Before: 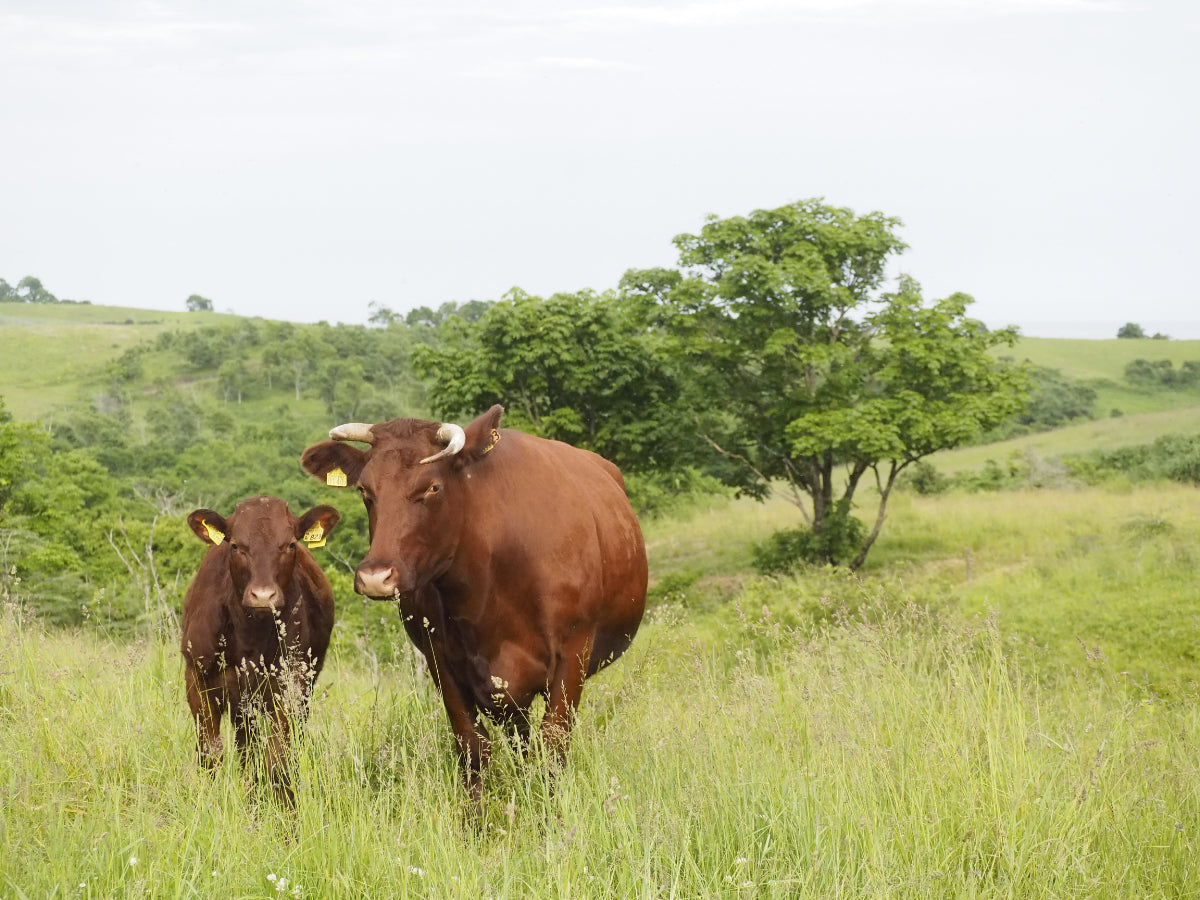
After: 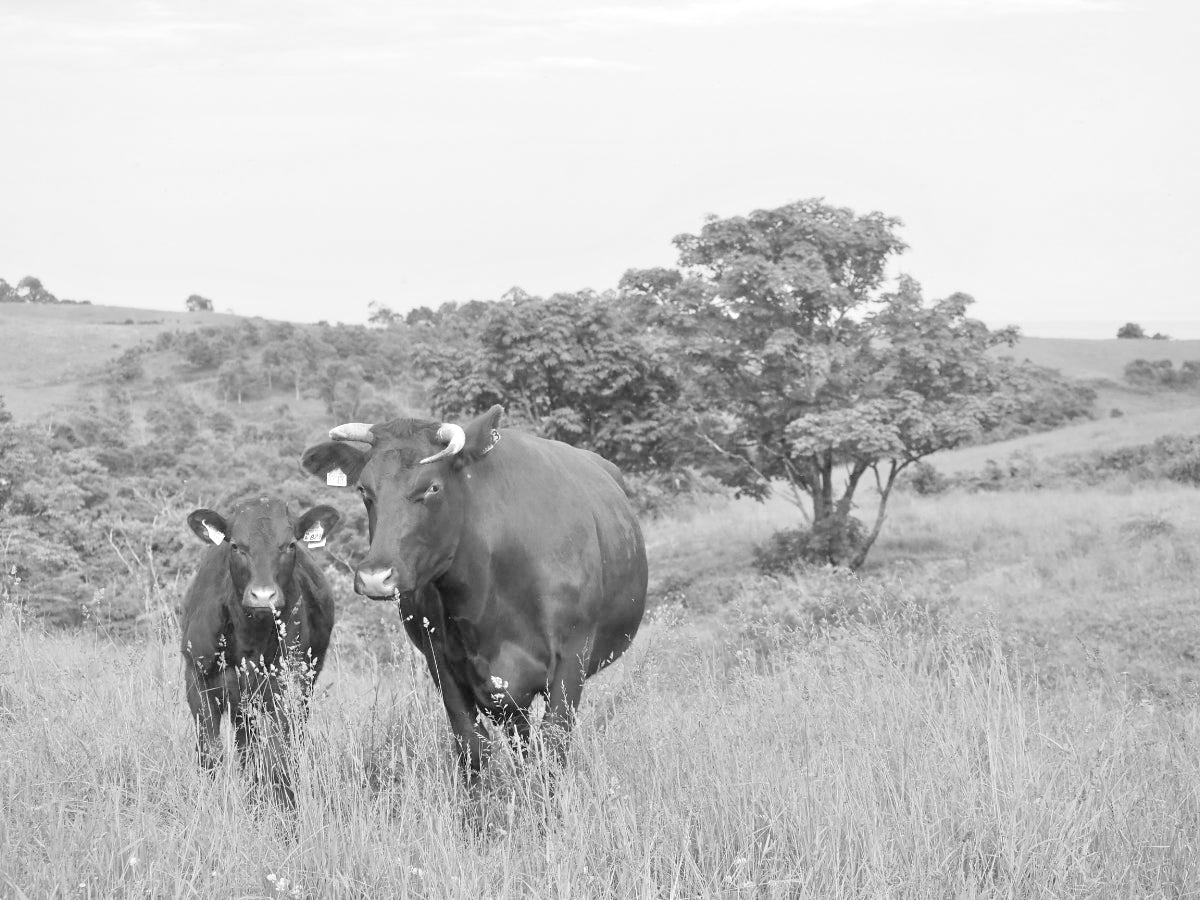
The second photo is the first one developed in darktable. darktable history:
monochrome: on, module defaults
tone equalizer: -7 EV 0.15 EV, -6 EV 0.6 EV, -5 EV 1.15 EV, -4 EV 1.33 EV, -3 EV 1.15 EV, -2 EV 0.6 EV, -1 EV 0.15 EV, mask exposure compensation -0.5 EV
